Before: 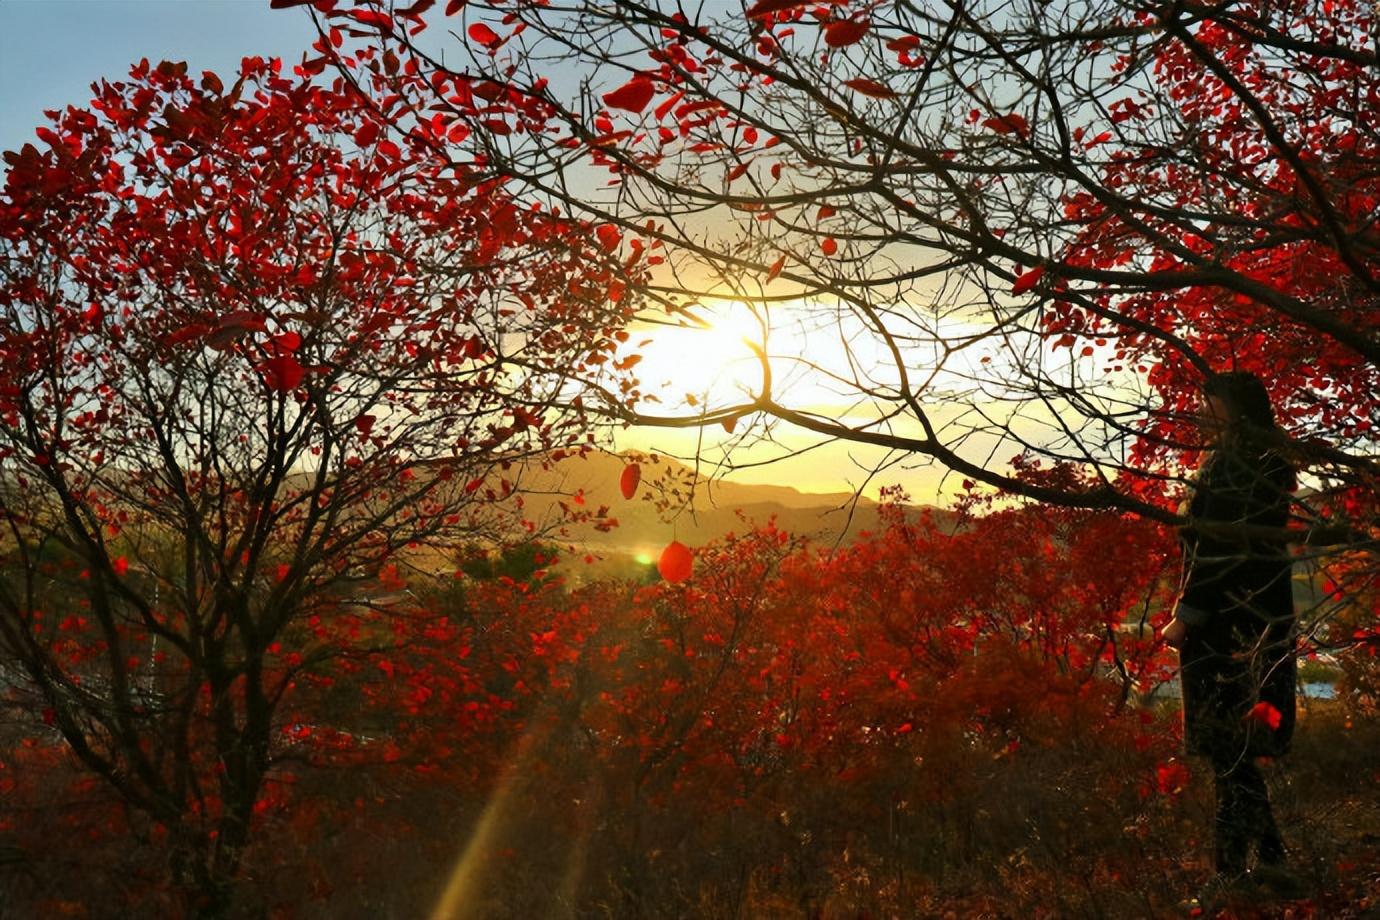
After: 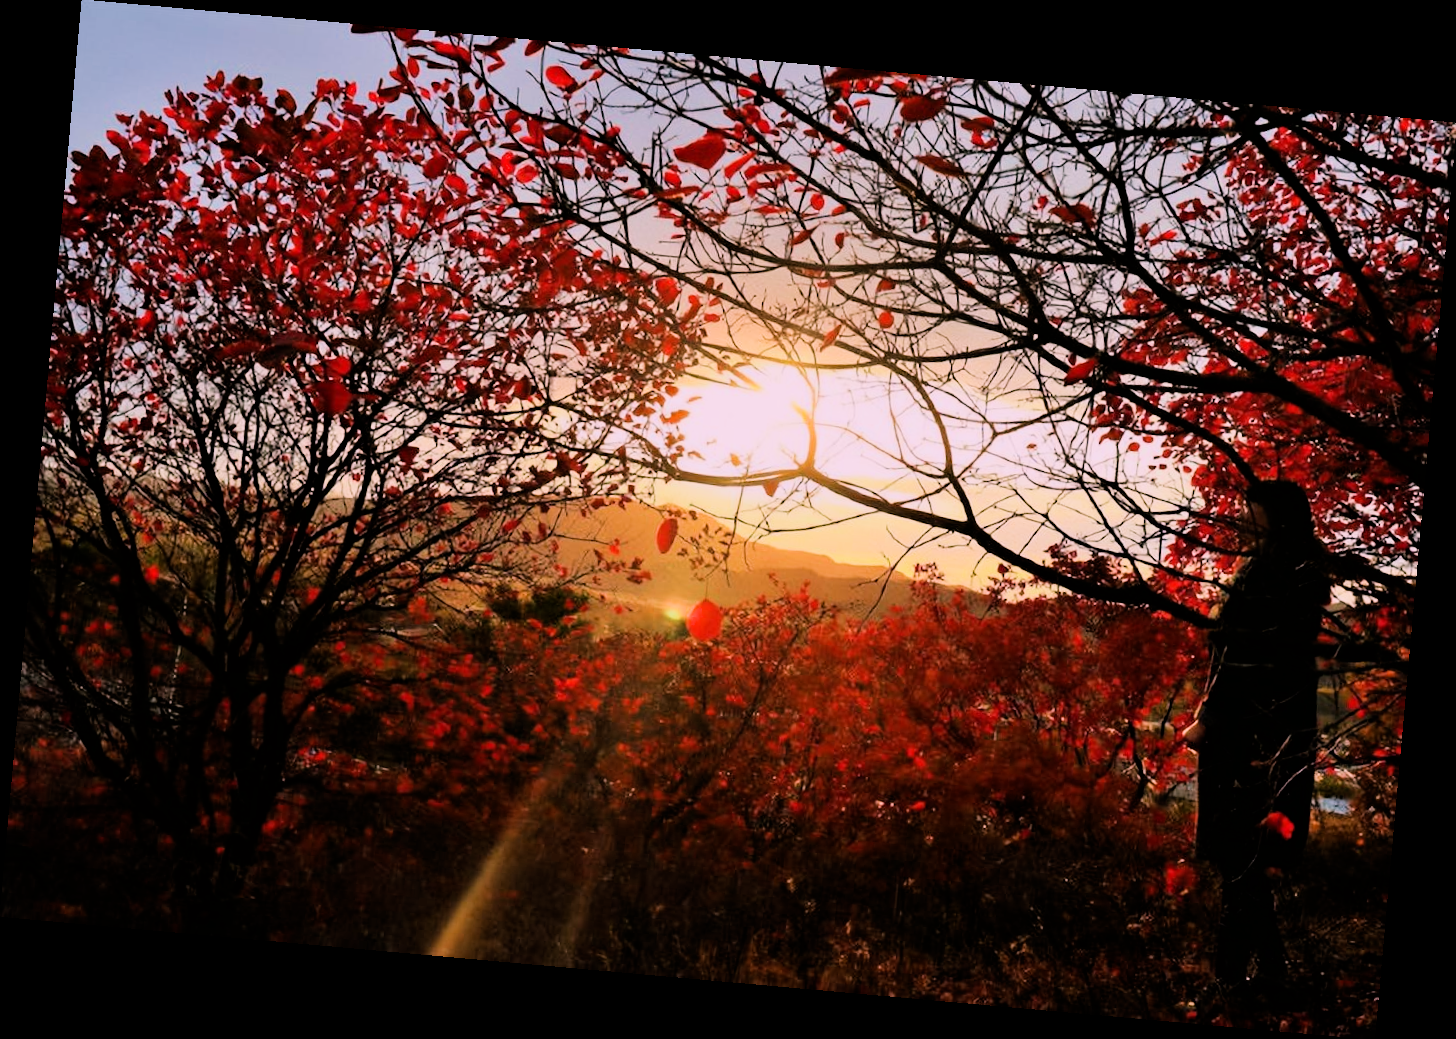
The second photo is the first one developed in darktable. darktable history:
filmic rgb: black relative exposure -5 EV, hardness 2.88, contrast 1.3
rotate and perspective: rotation 5.12°, automatic cropping off
white balance: red 1.188, blue 1.11
